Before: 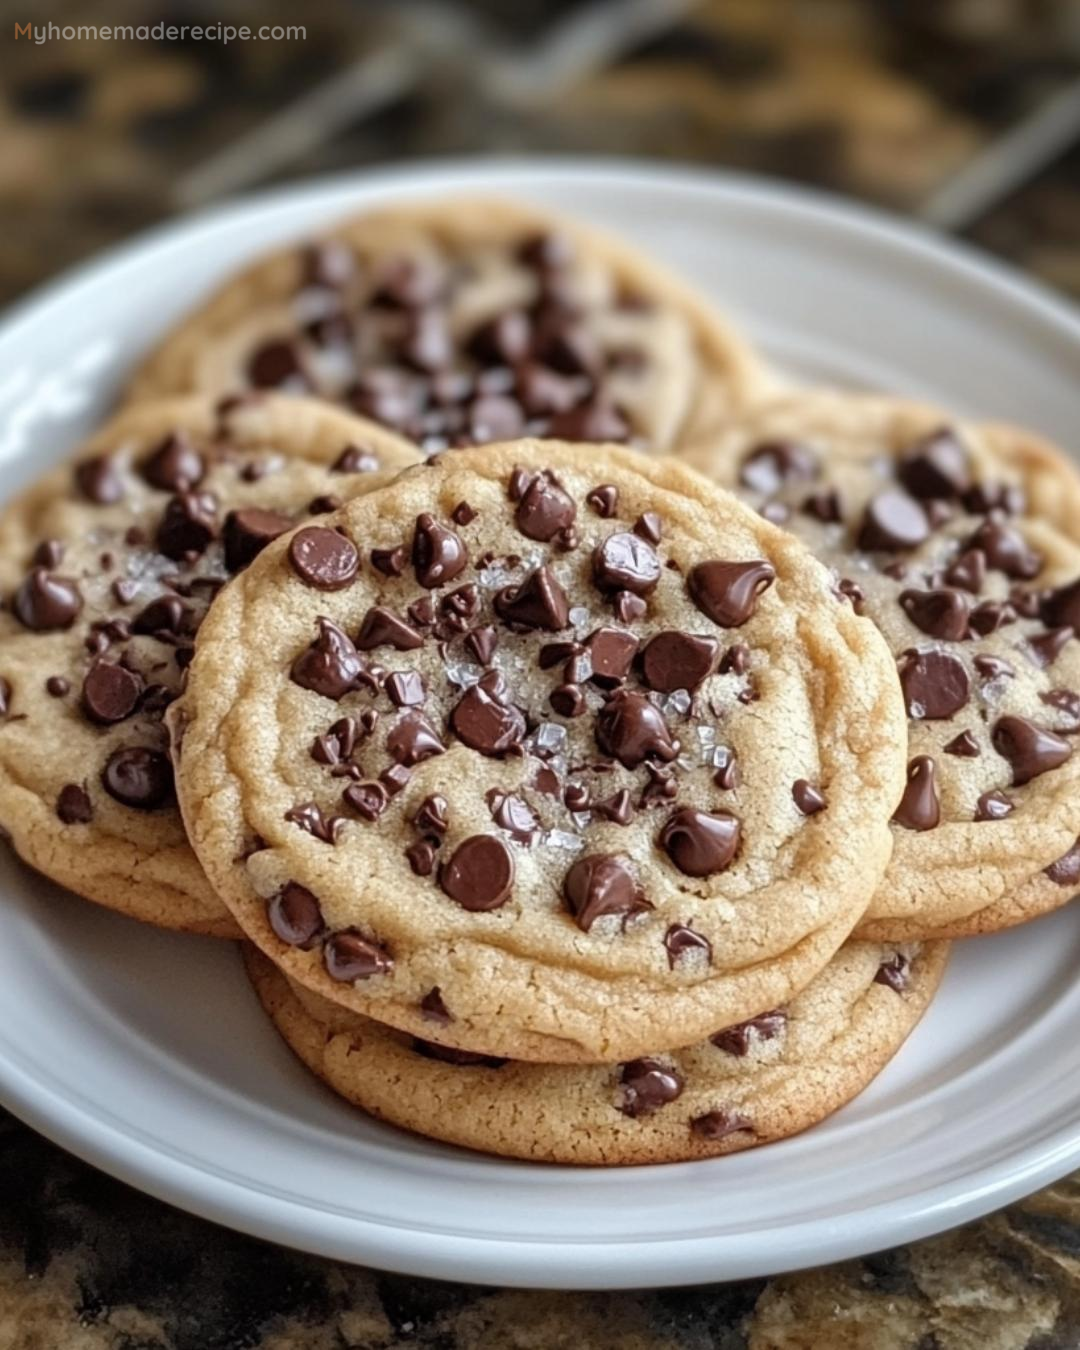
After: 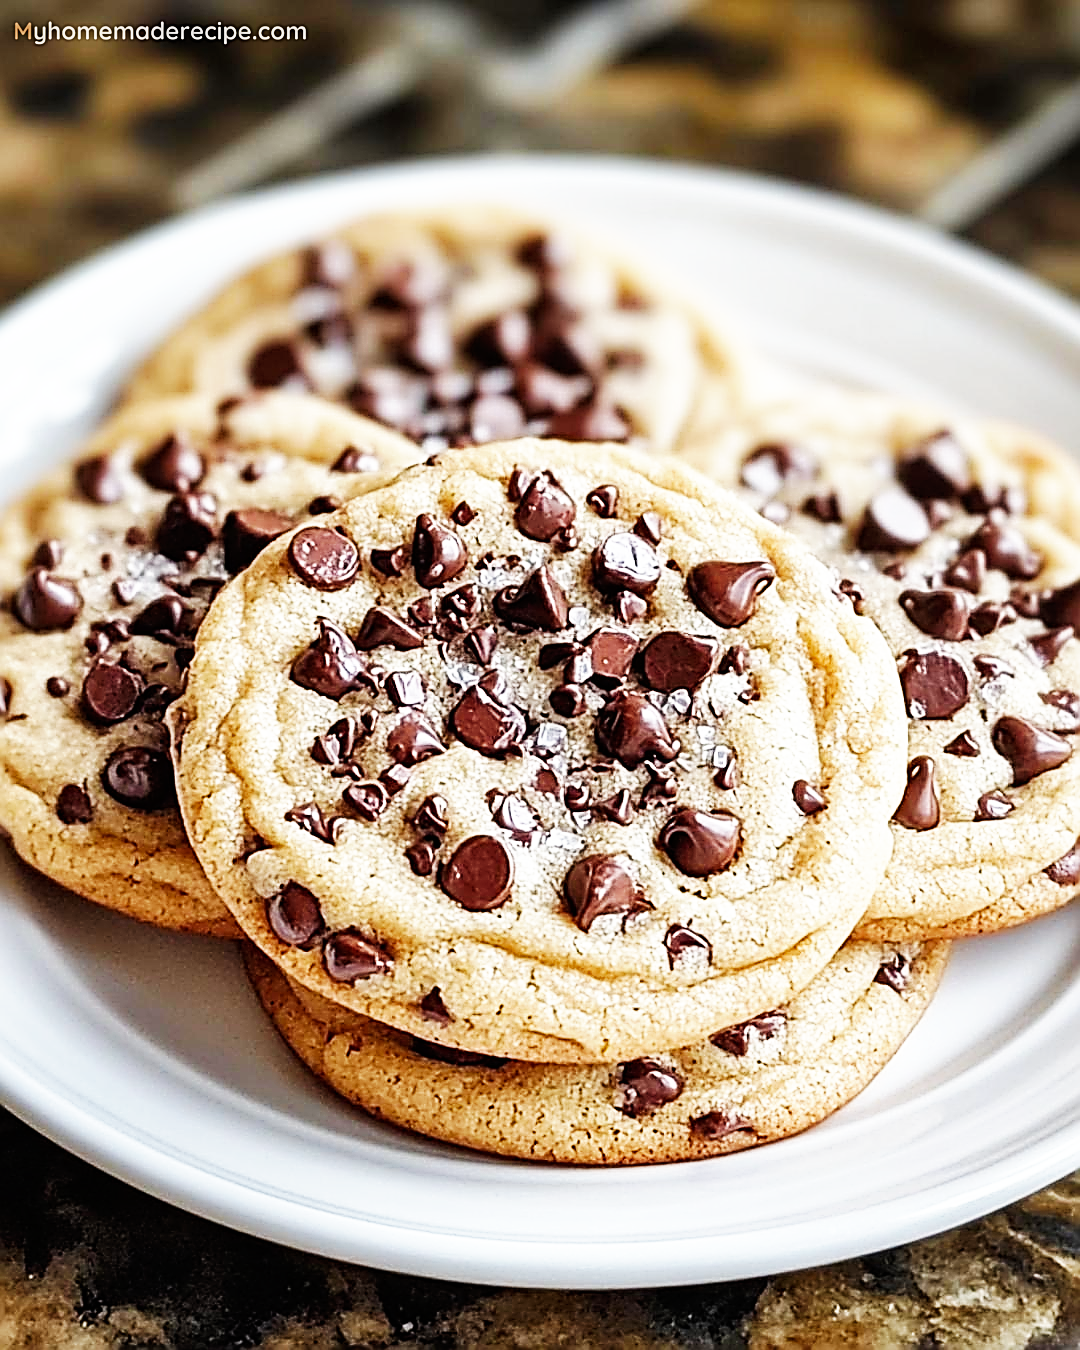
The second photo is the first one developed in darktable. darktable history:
tone curve: curves: ch0 [(0, 0) (0.915, 0.89) (1, 1)]
base curve: curves: ch0 [(0, 0) (0.007, 0.004) (0.027, 0.03) (0.046, 0.07) (0.207, 0.54) (0.442, 0.872) (0.673, 0.972) (1, 1)], preserve colors none
sharpen: amount 1.861
